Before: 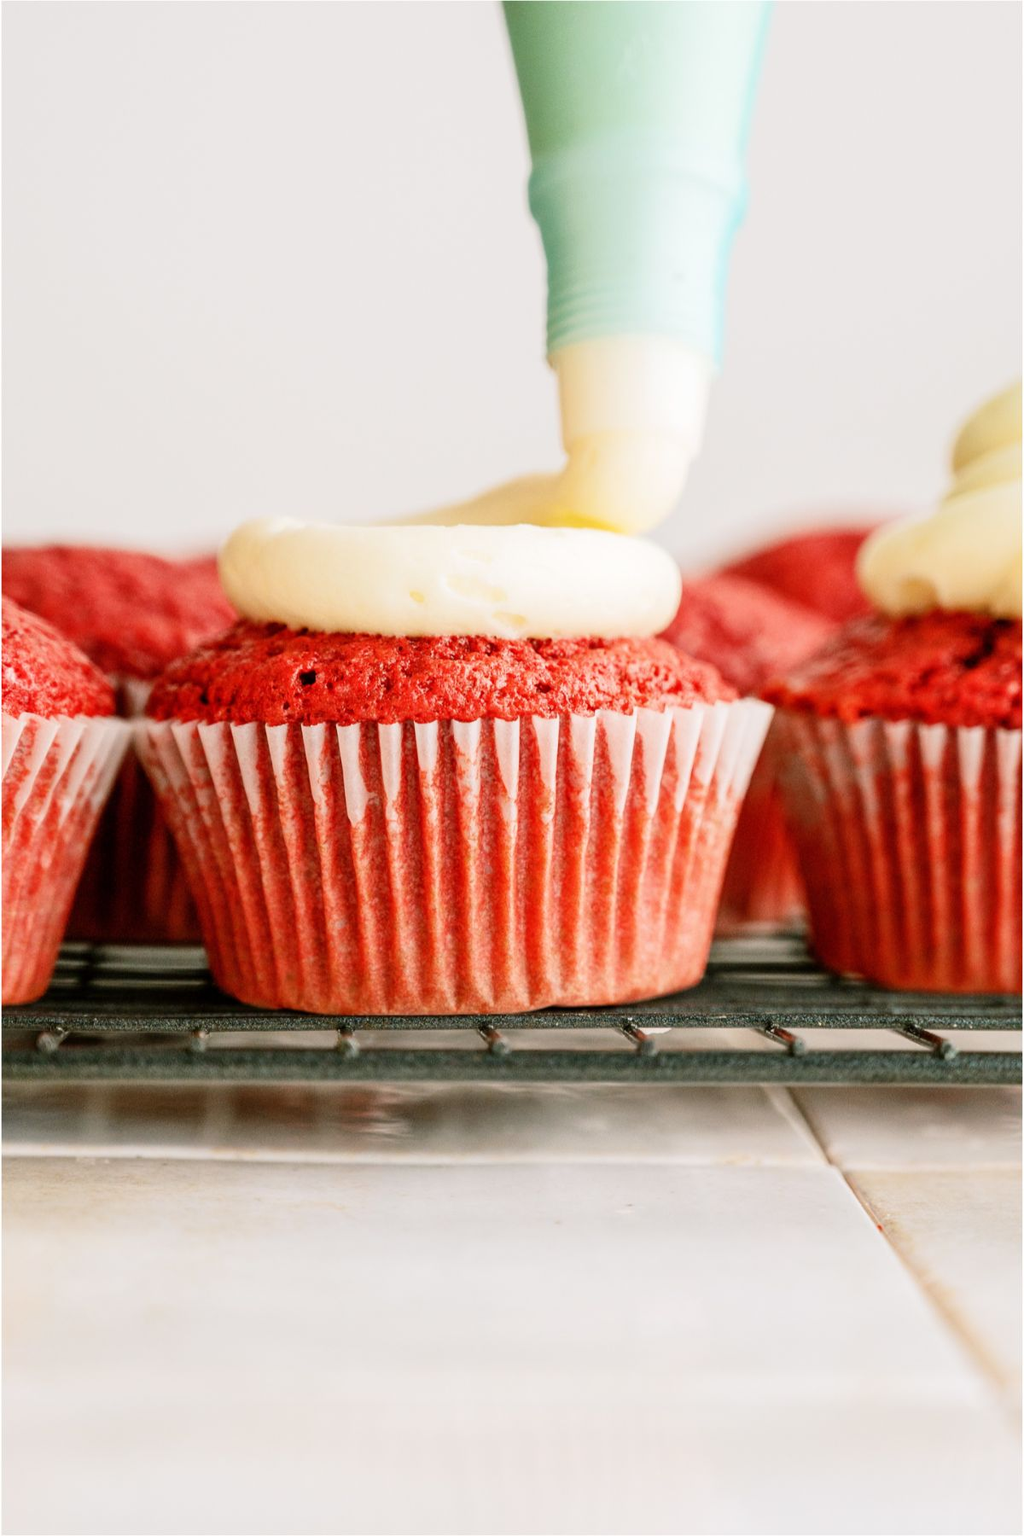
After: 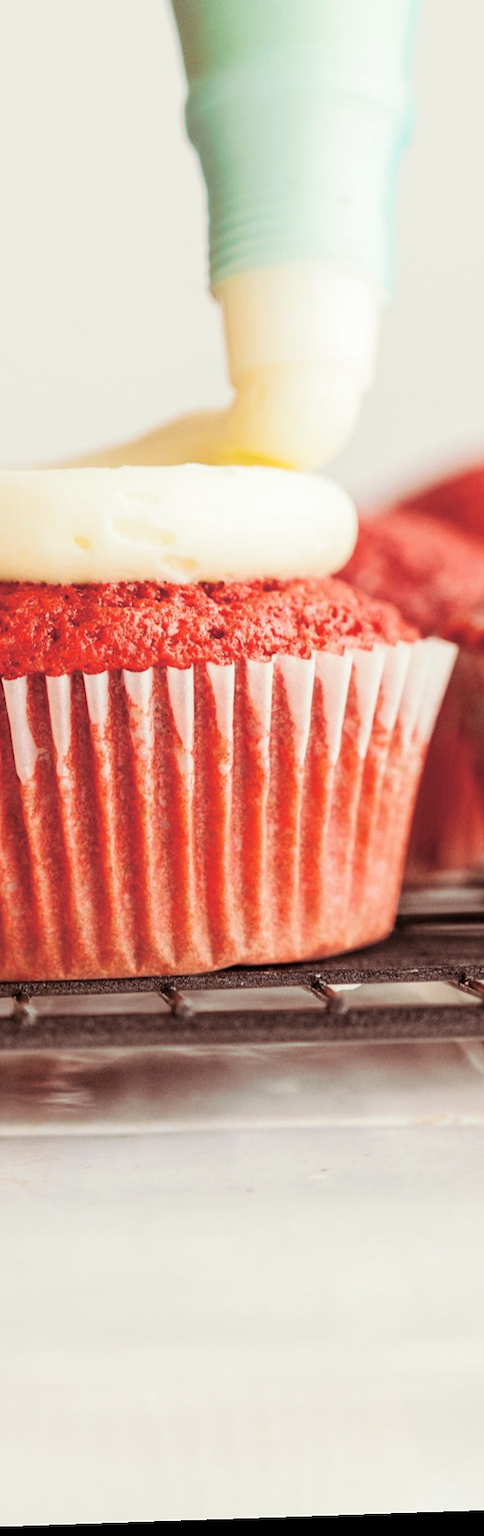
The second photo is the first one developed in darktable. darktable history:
crop: left 33.452%, top 6.025%, right 23.155%
rotate and perspective: rotation -1.77°, lens shift (horizontal) 0.004, automatic cropping off
split-toning: on, module defaults
